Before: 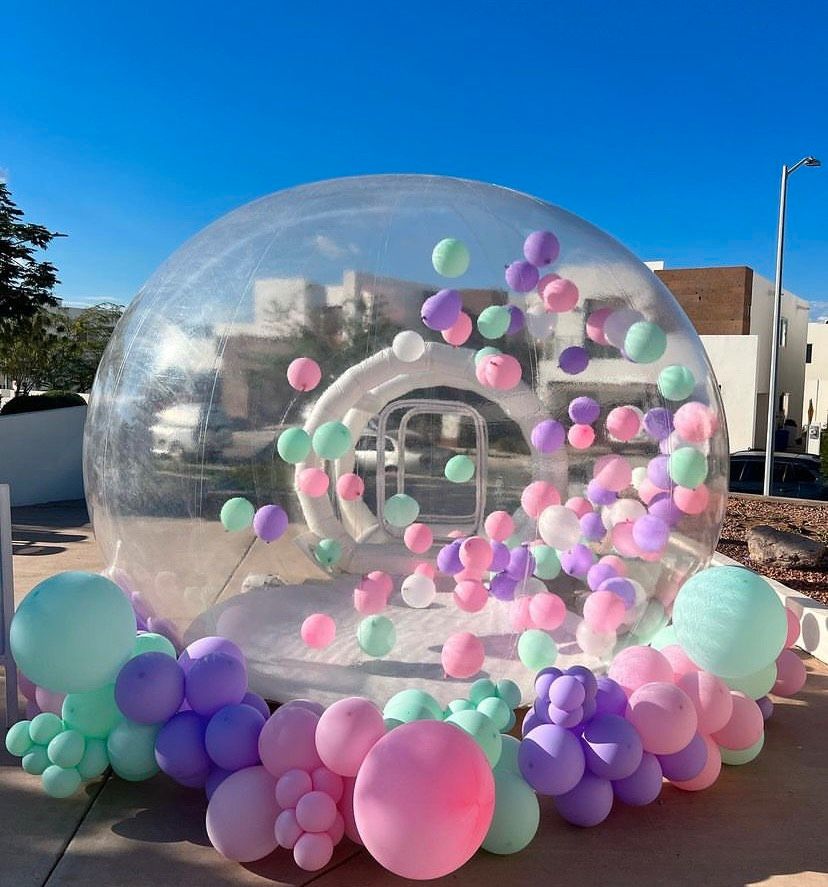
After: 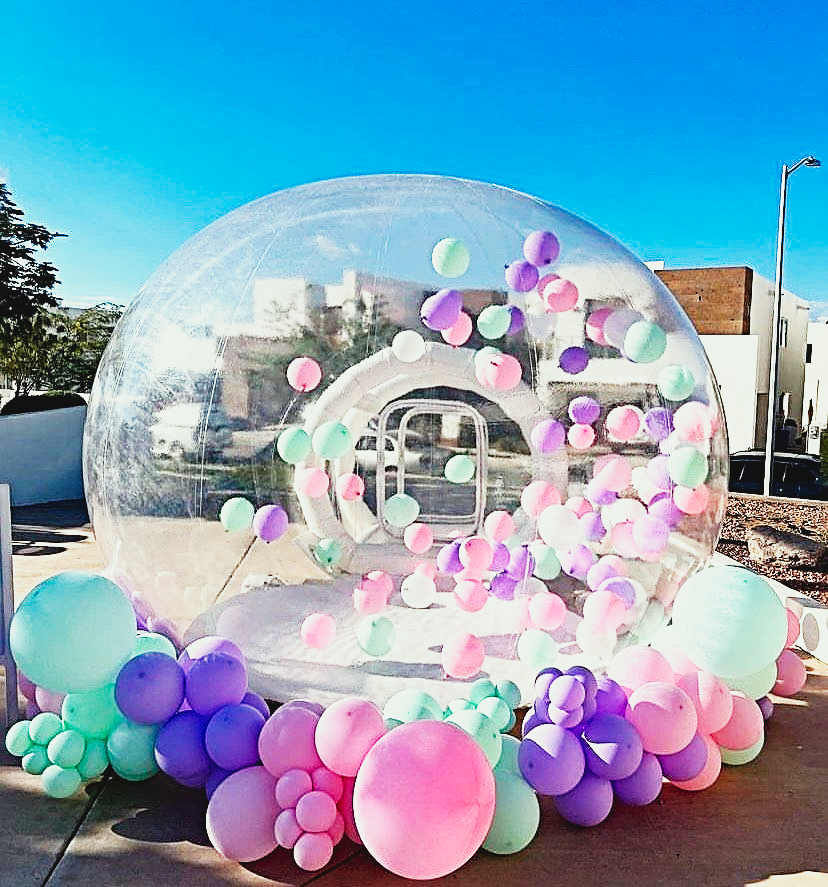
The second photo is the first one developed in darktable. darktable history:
haze removal: compatibility mode true, adaptive false
contrast brightness saturation: contrast -0.094, saturation -0.104
sharpen: radius 3.017, amount 0.754
base curve: curves: ch0 [(0, 0) (0.007, 0.004) (0.027, 0.03) (0.046, 0.07) (0.207, 0.54) (0.442, 0.872) (0.673, 0.972) (1, 1)], preserve colors none
color correction: highlights a* -2.48, highlights b* 2.36
